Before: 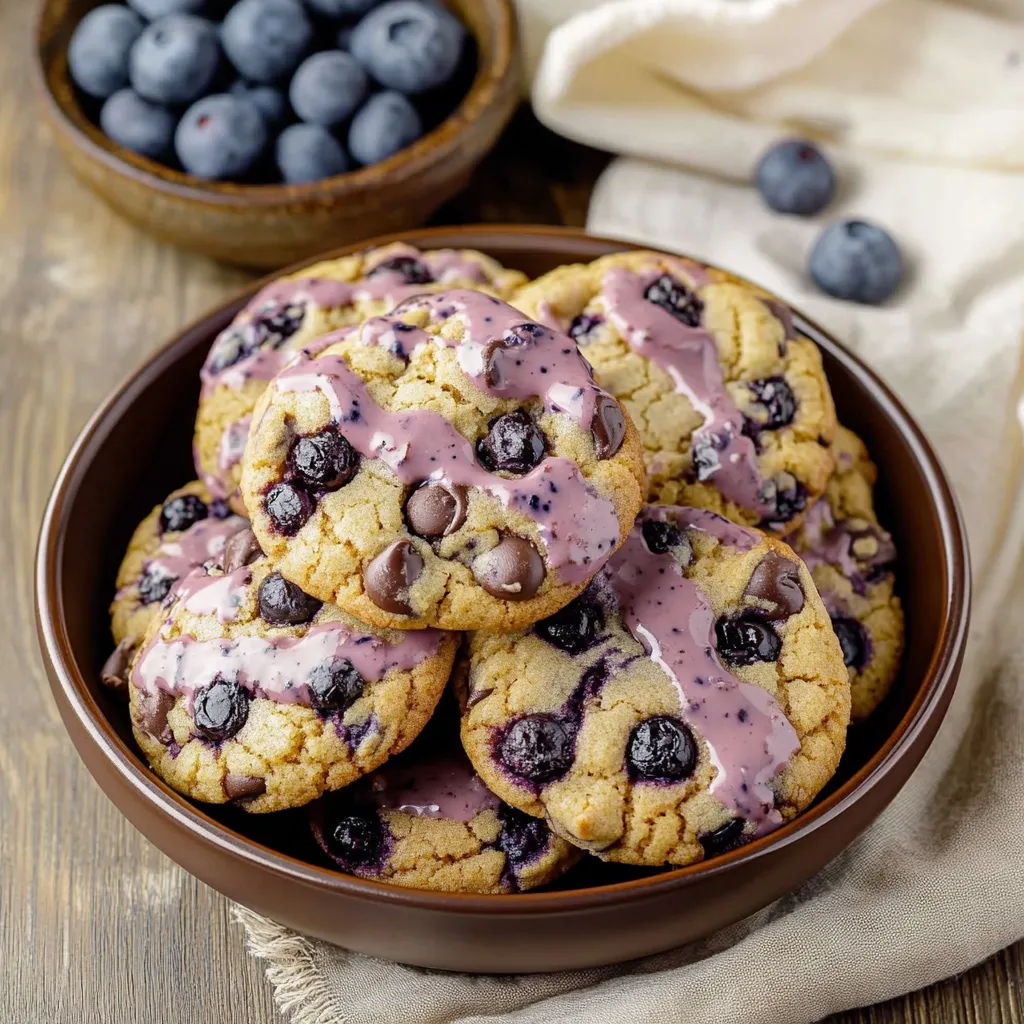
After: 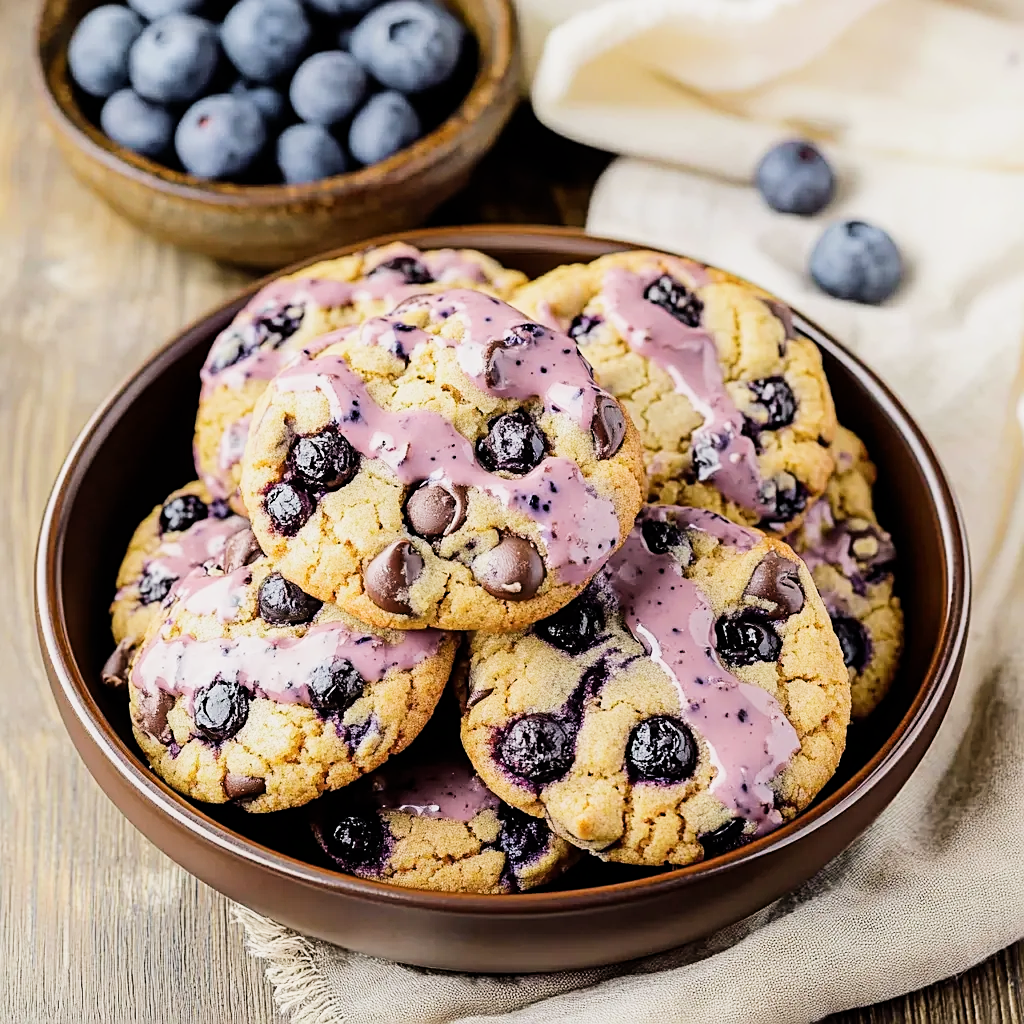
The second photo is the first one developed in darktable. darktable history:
exposure: black level correction 0, exposure 0.7 EV, compensate exposure bias true, compensate highlight preservation false
sharpen: on, module defaults
filmic rgb: black relative exposure -7.5 EV, white relative exposure 5 EV, hardness 3.31, contrast 1.3, contrast in shadows safe
